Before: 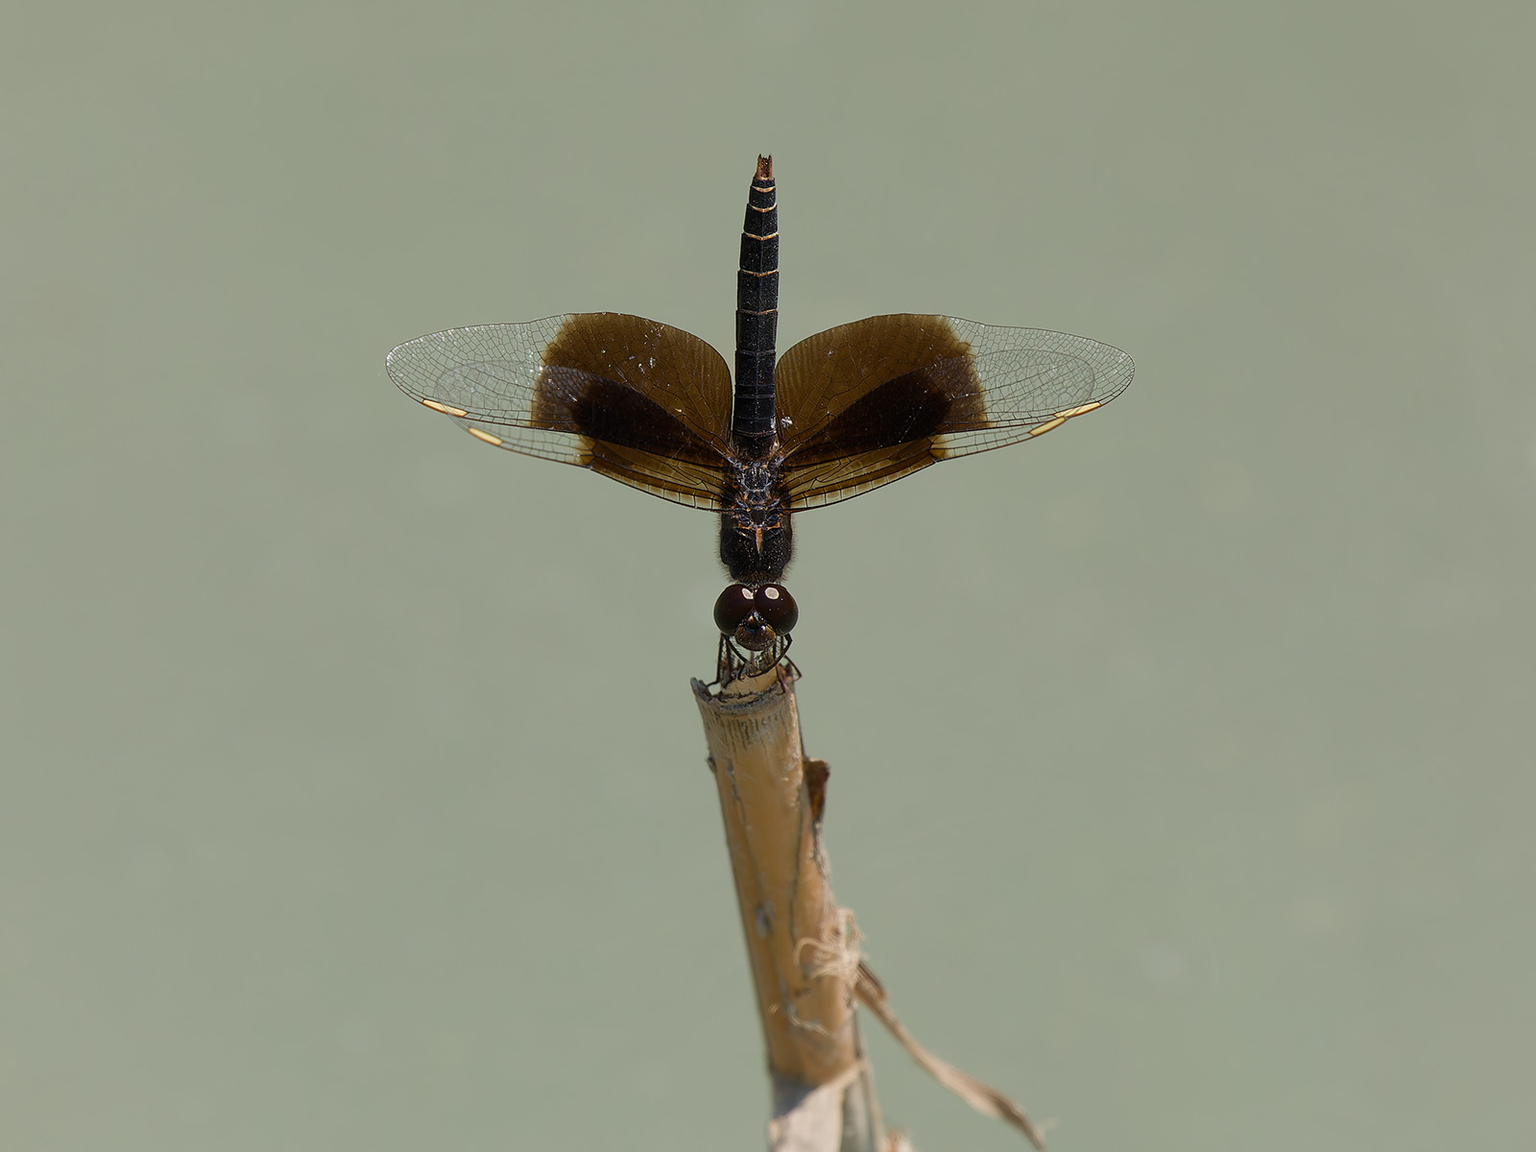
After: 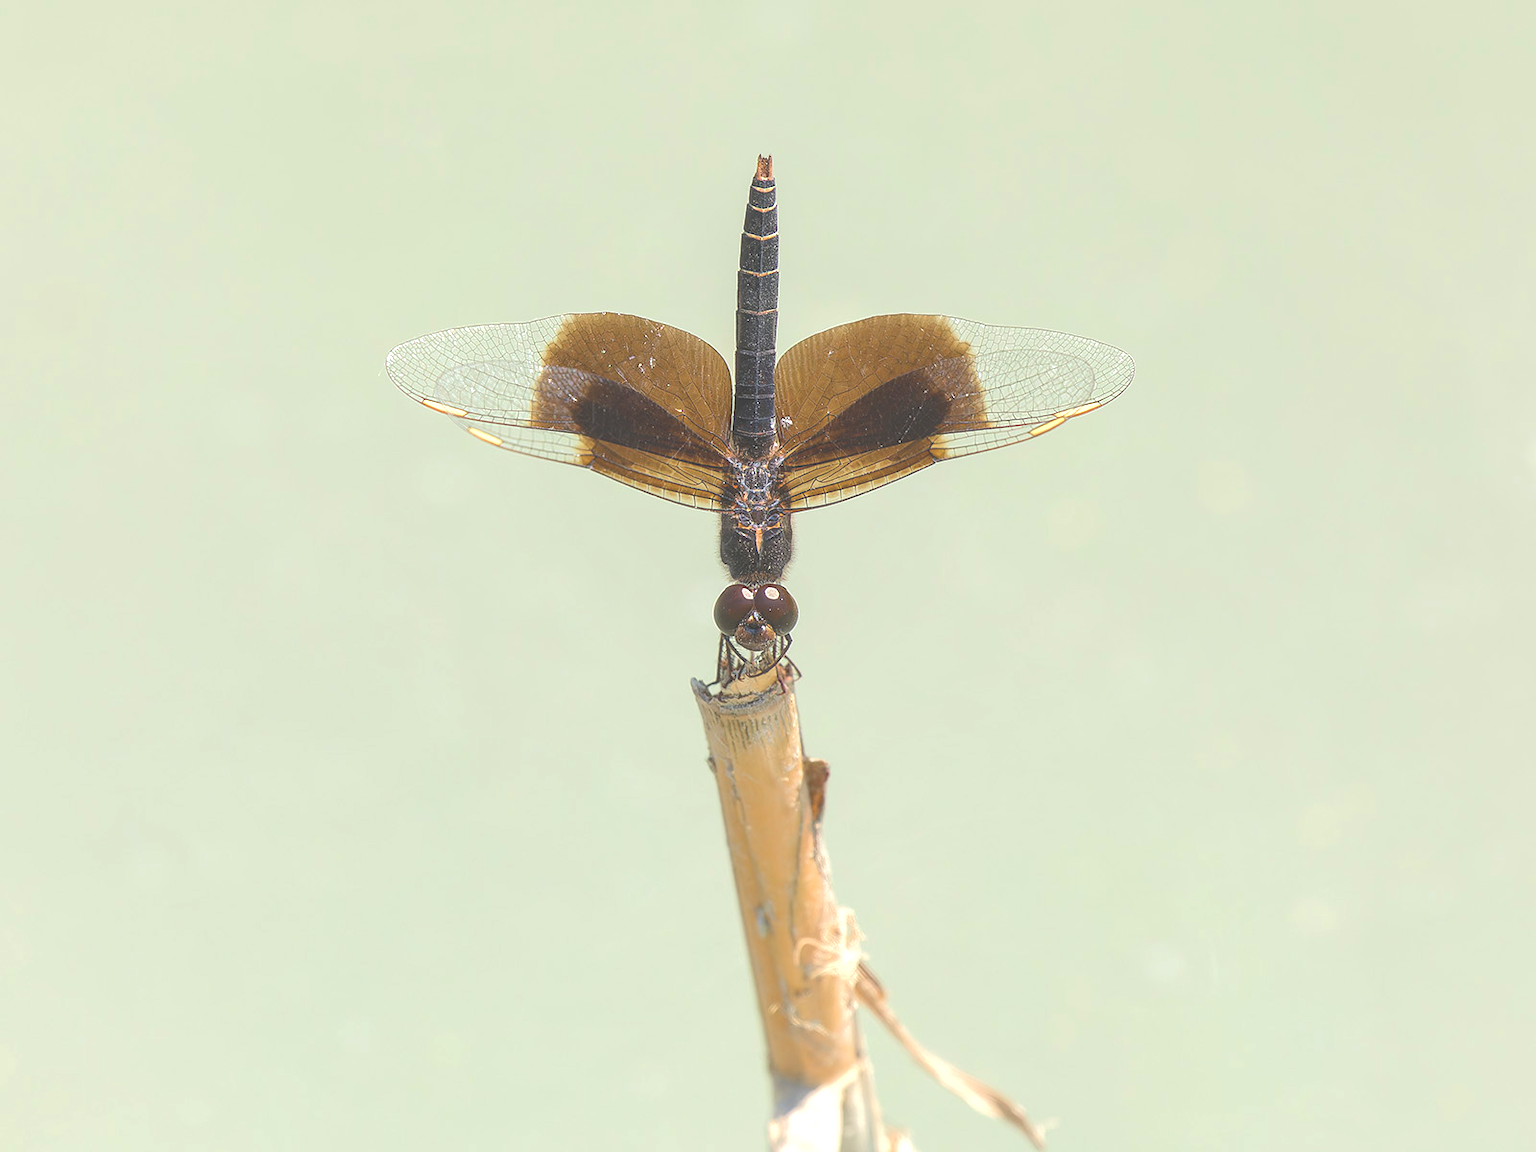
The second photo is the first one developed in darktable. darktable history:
tone curve: curves: ch0 [(0, 0) (0.003, 0.275) (0.011, 0.288) (0.025, 0.309) (0.044, 0.326) (0.069, 0.346) (0.1, 0.37) (0.136, 0.396) (0.177, 0.432) (0.224, 0.473) (0.277, 0.516) (0.335, 0.566) (0.399, 0.611) (0.468, 0.661) (0.543, 0.711) (0.623, 0.761) (0.709, 0.817) (0.801, 0.867) (0.898, 0.911) (1, 1)], color space Lab, independent channels, preserve colors none
local contrast: on, module defaults
exposure: black level correction 0, exposure 1.506 EV, compensate exposure bias true, compensate highlight preservation false
